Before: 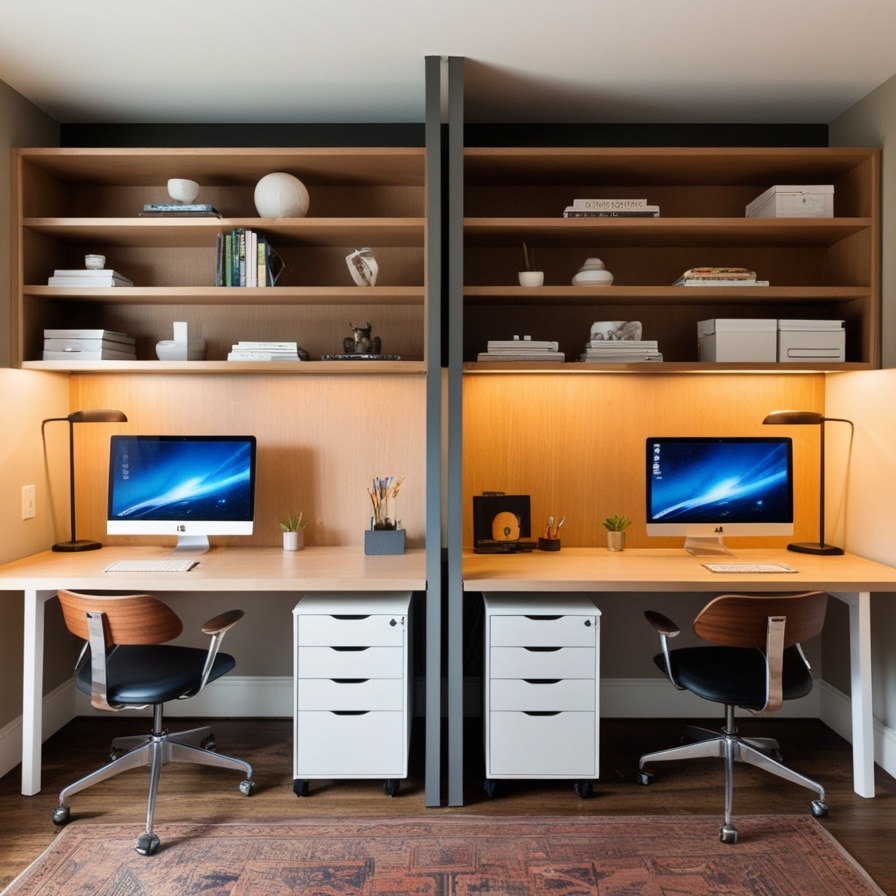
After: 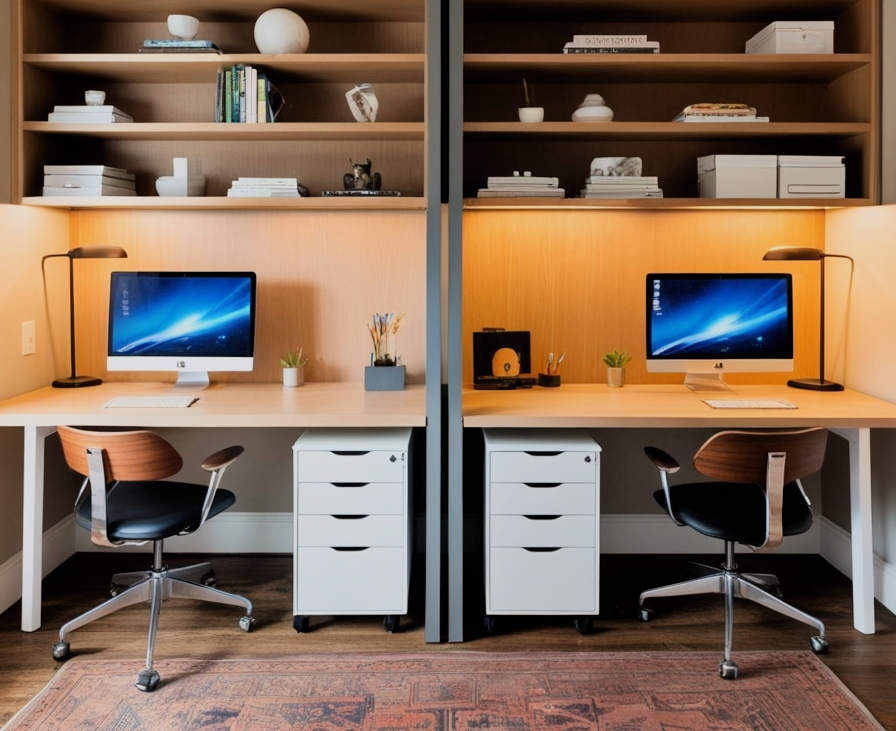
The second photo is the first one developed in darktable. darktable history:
exposure: exposure 0.372 EV, compensate exposure bias true, compensate highlight preservation false
crop and rotate: top 18.357%
filmic rgb: black relative exposure -7.65 EV, white relative exposure 4.56 EV, hardness 3.61, color science v6 (2022)
